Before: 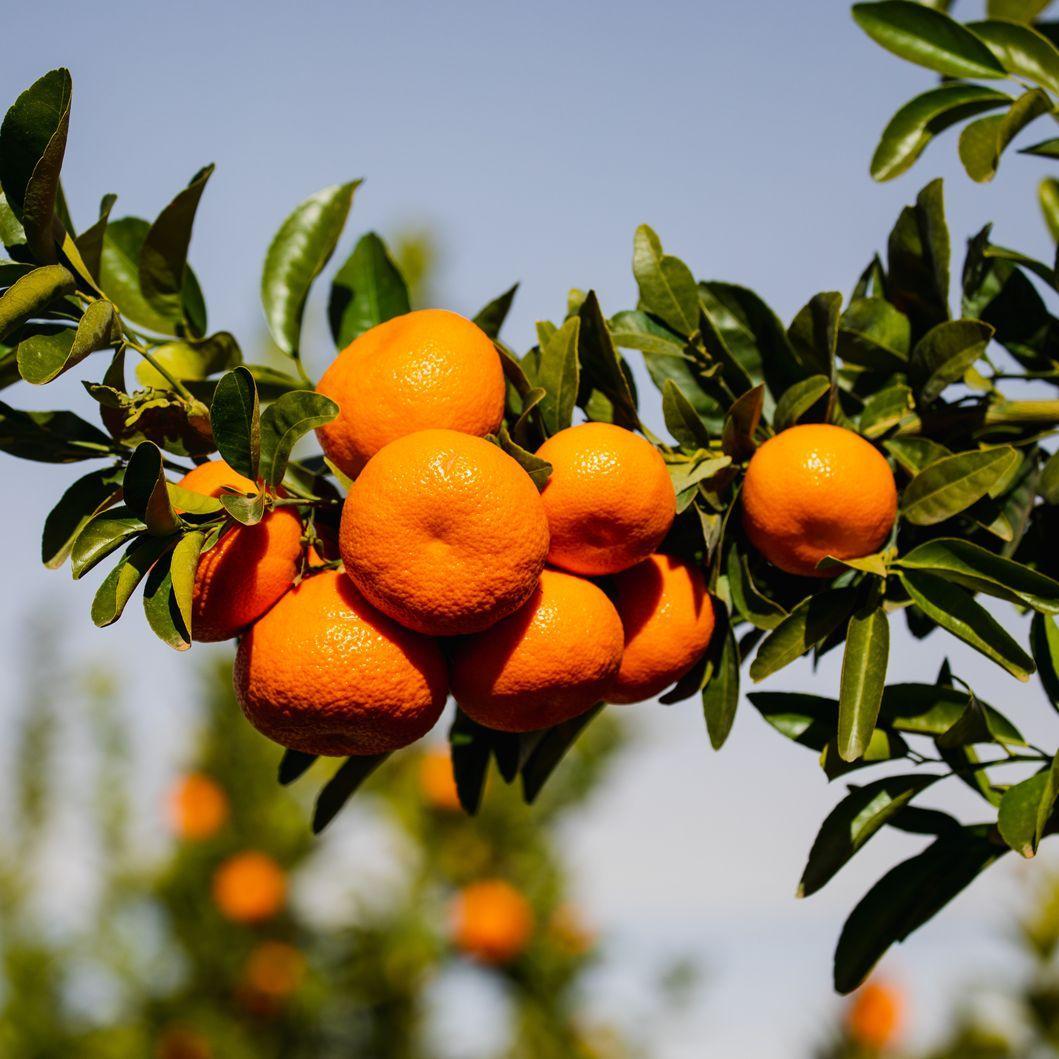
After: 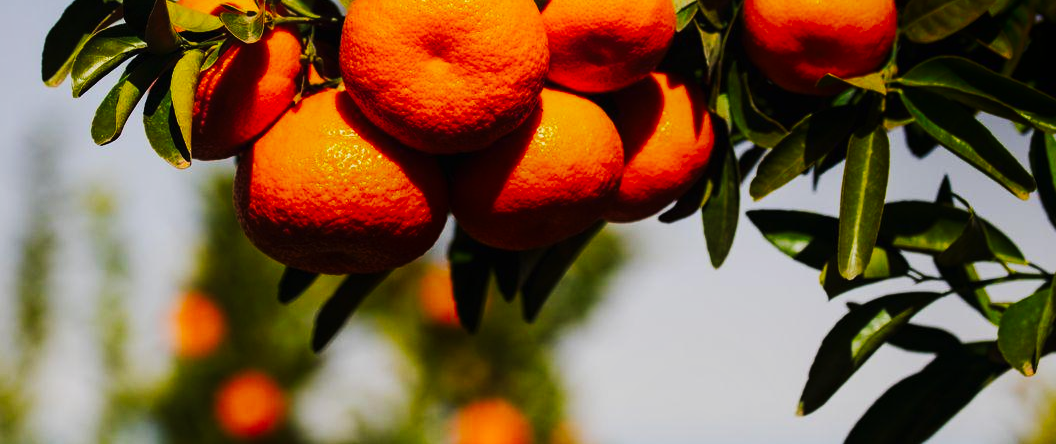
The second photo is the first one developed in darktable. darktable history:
shadows and highlights: shadows -88.03, highlights -35.45, shadows color adjustment 99.15%, highlights color adjustment 0%, soften with gaussian
crop: top 45.551%, bottom 12.262%
tone curve: curves: ch0 [(0, 0) (0.003, 0.003) (0.011, 0.009) (0.025, 0.018) (0.044, 0.028) (0.069, 0.038) (0.1, 0.049) (0.136, 0.062) (0.177, 0.089) (0.224, 0.123) (0.277, 0.165) (0.335, 0.223) (0.399, 0.293) (0.468, 0.385) (0.543, 0.497) (0.623, 0.613) (0.709, 0.716) (0.801, 0.802) (0.898, 0.887) (1, 1)], preserve colors none
